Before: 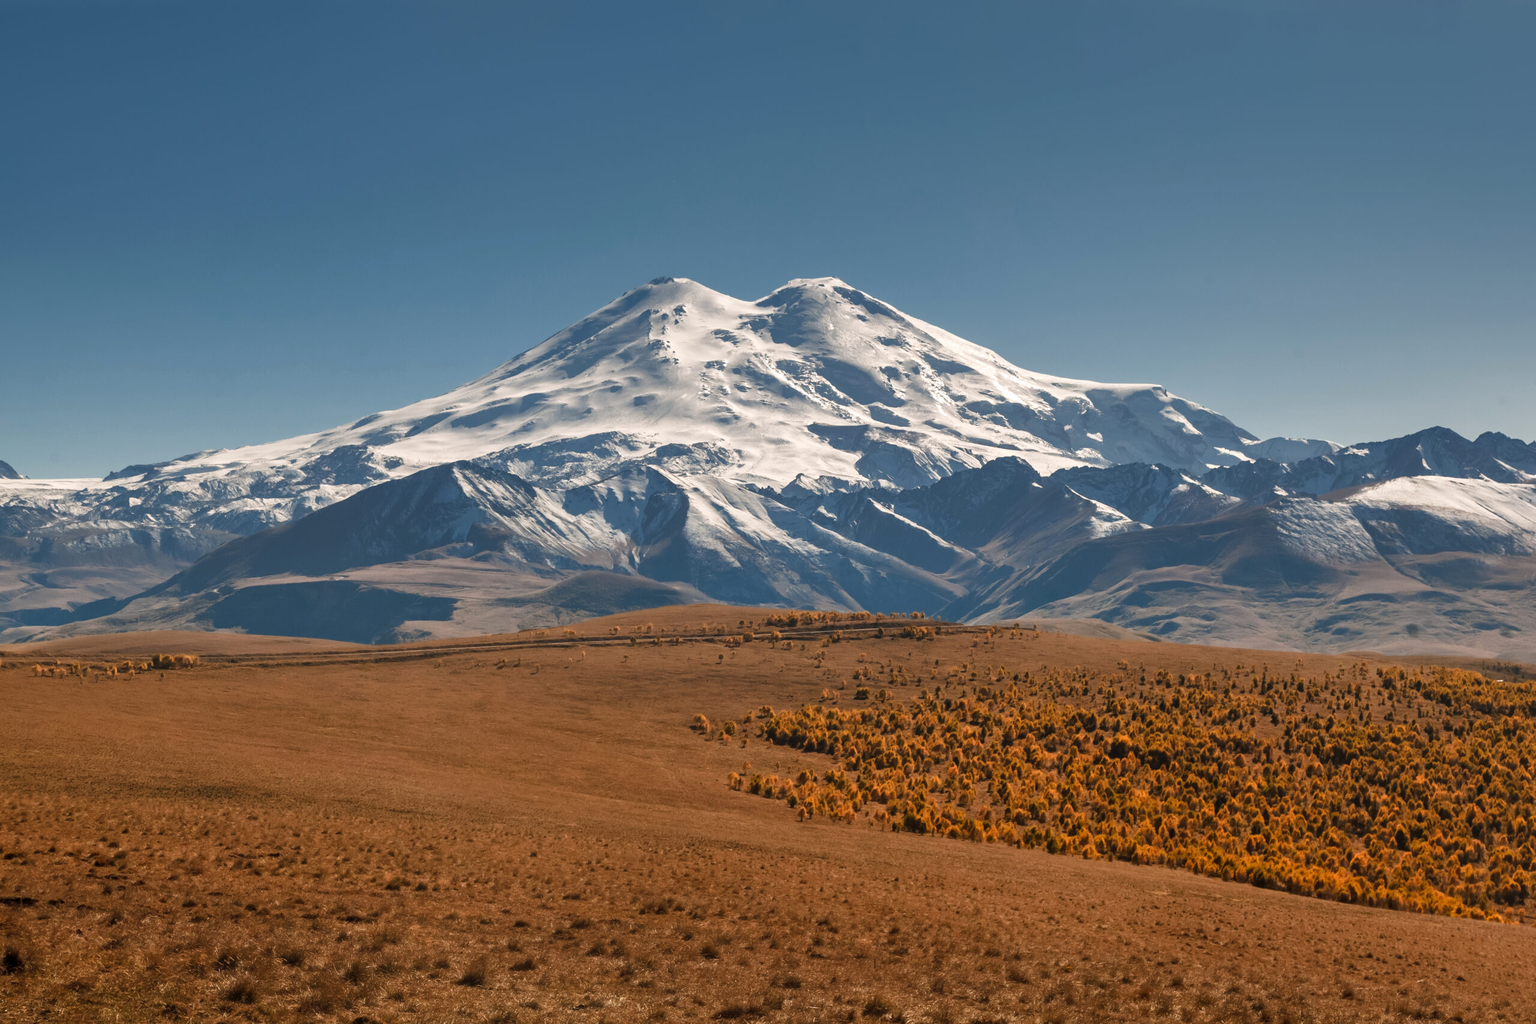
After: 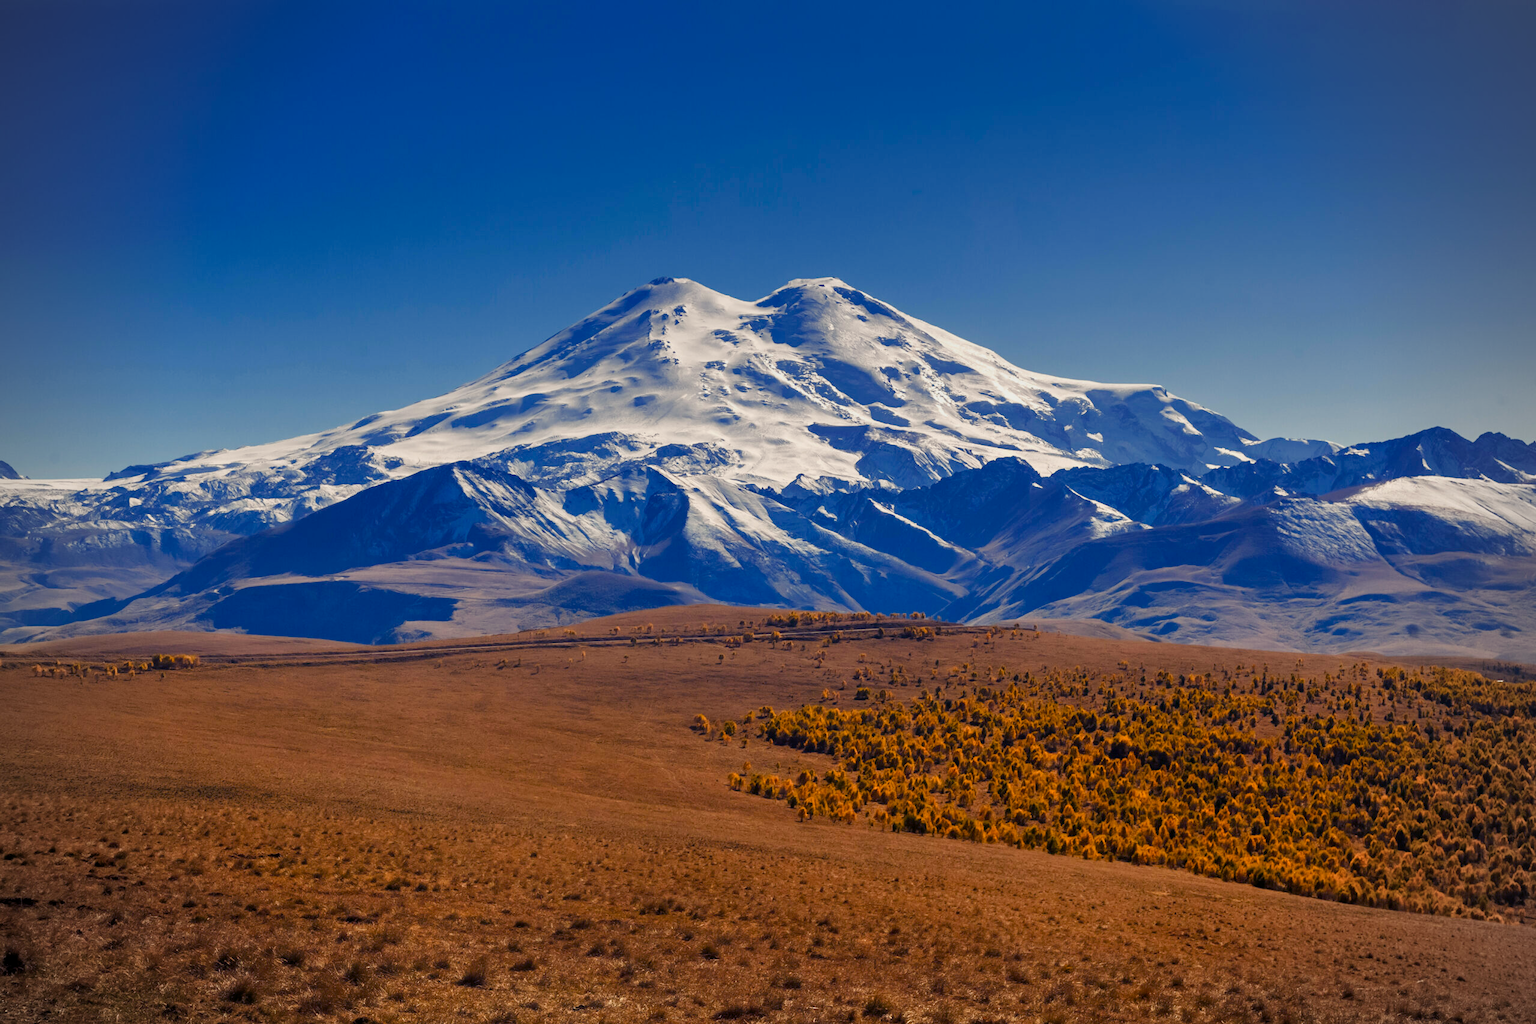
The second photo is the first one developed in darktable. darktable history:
graduated density: on, module defaults
color balance rgb: shadows lift › luminance -28.76%, shadows lift › chroma 15%, shadows lift › hue 270°, power › chroma 1%, power › hue 255°, highlights gain › luminance 7.14%, highlights gain › chroma 2%, highlights gain › hue 90°, global offset › luminance -0.29%, global offset › hue 260°, perceptual saturation grading › global saturation 20%, perceptual saturation grading › highlights -13.92%, perceptual saturation grading › shadows 50%
vignetting: unbound false
